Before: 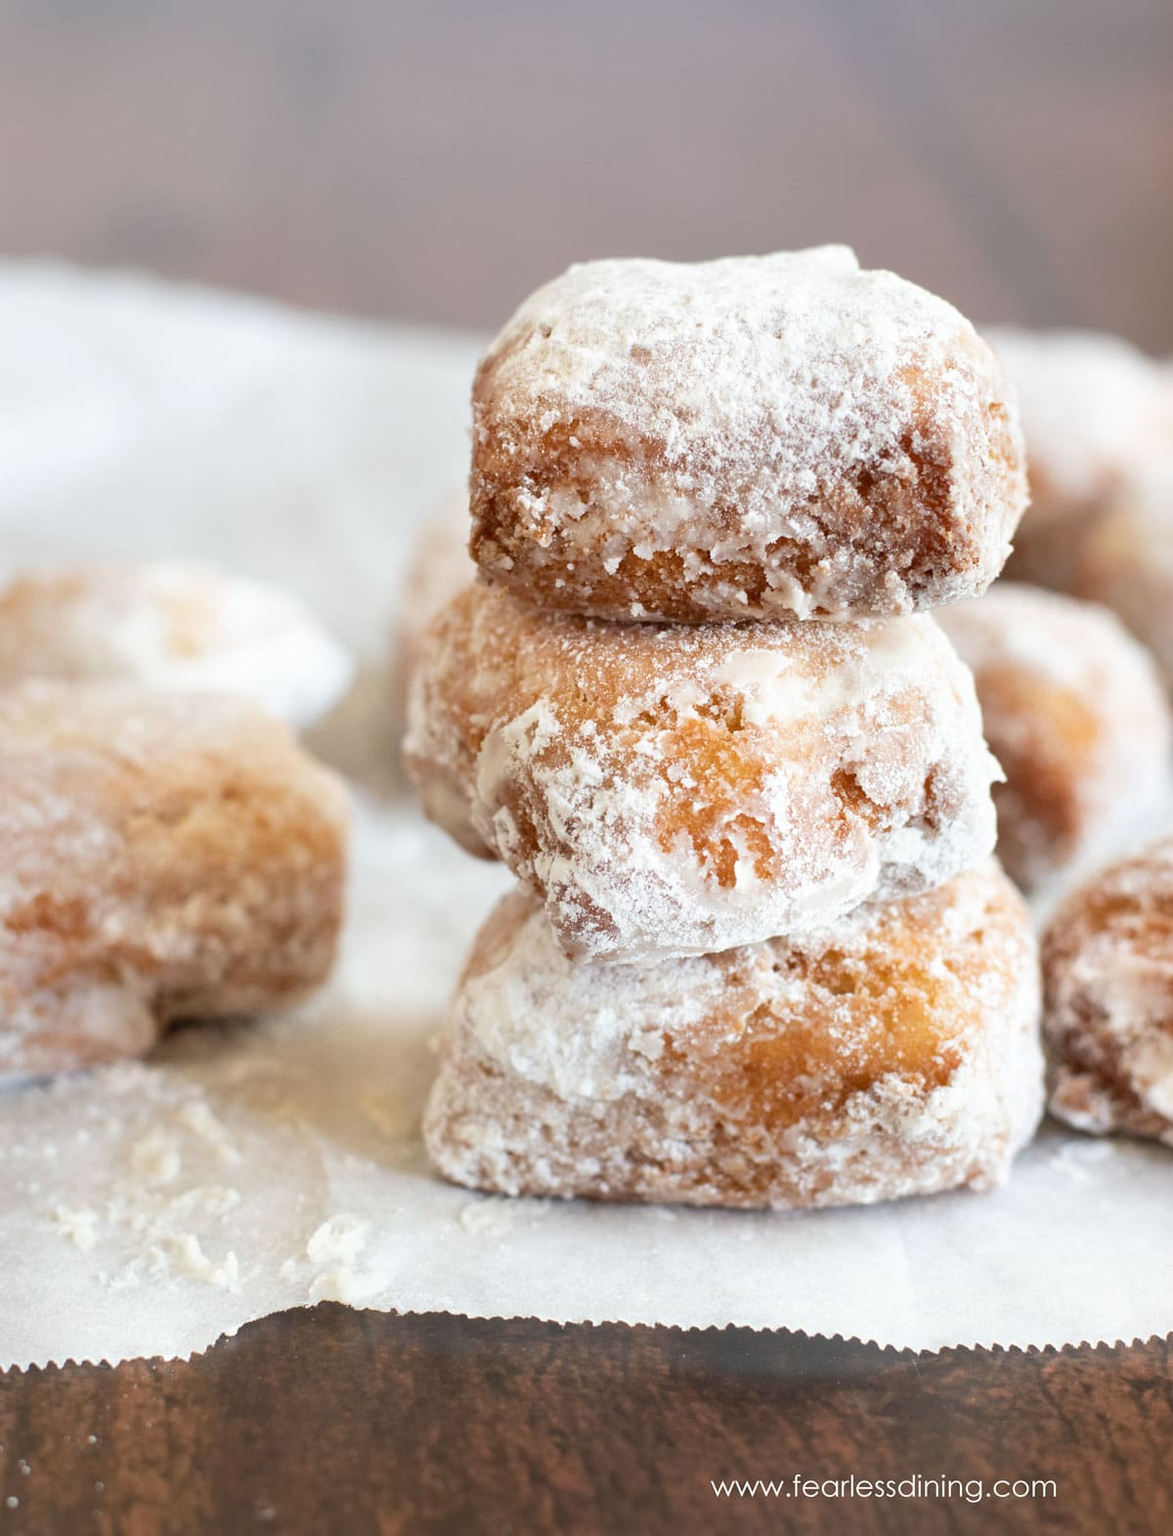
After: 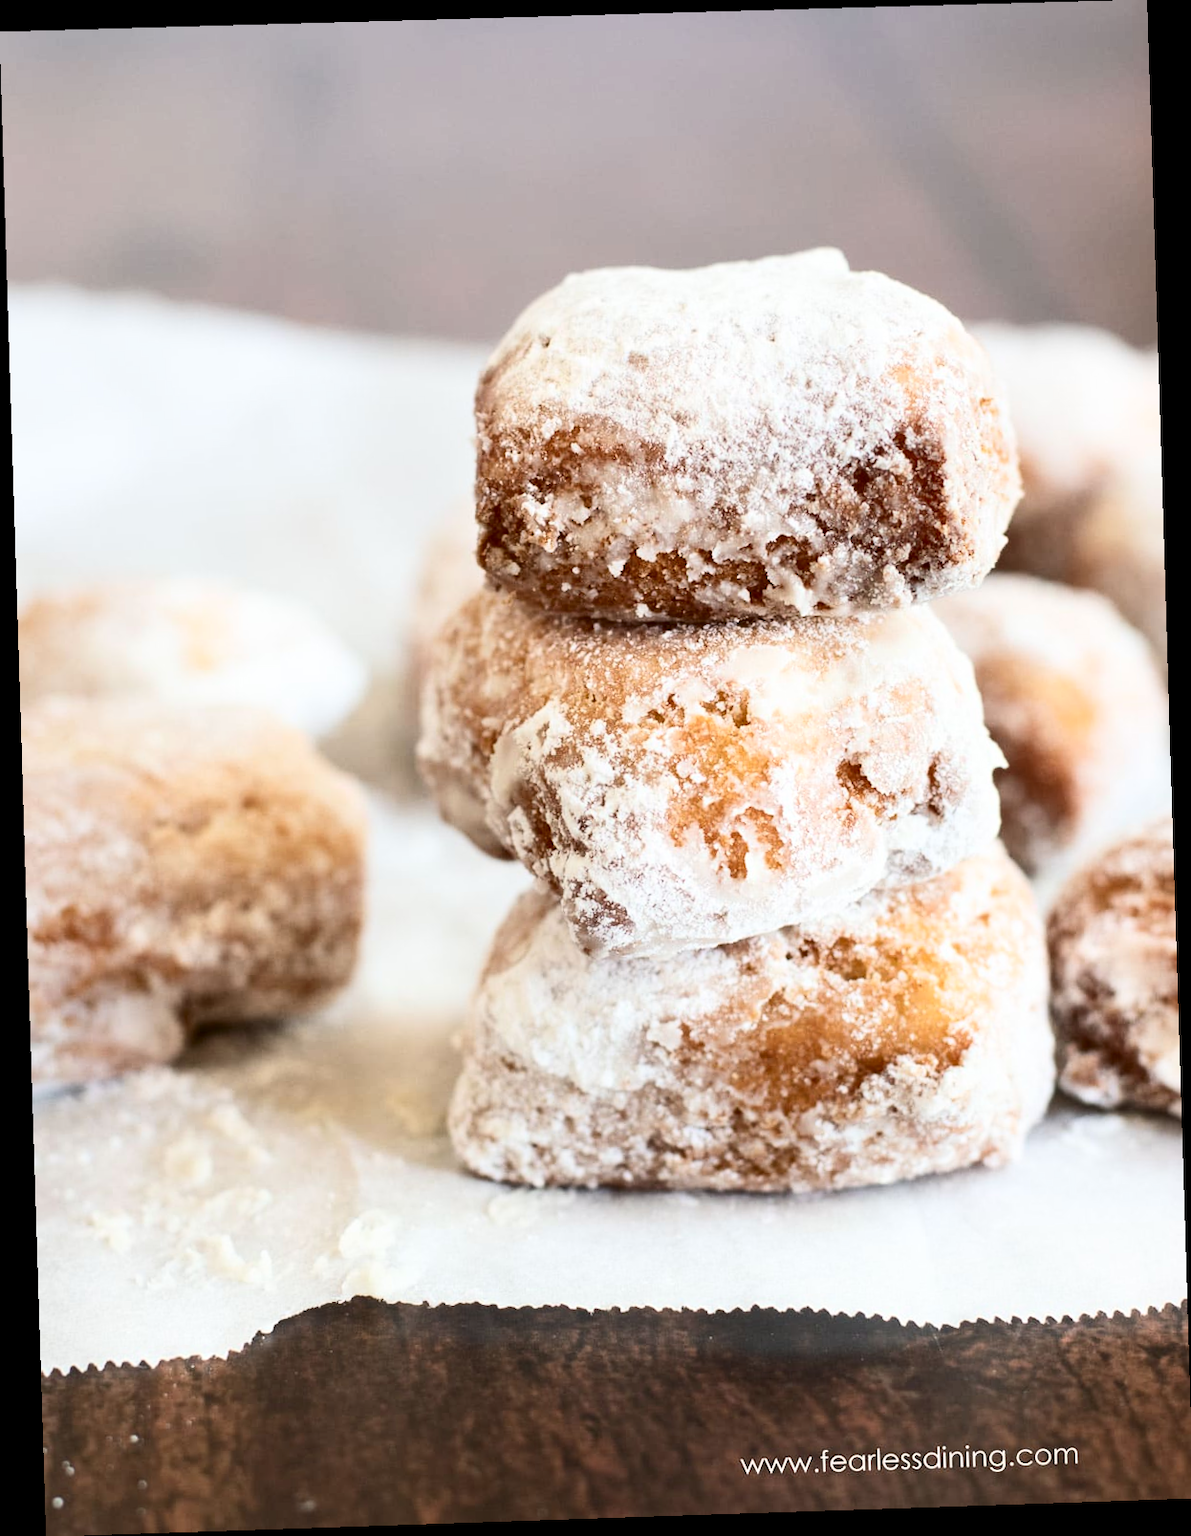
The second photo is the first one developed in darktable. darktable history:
rotate and perspective: rotation -1.77°, lens shift (horizontal) 0.004, automatic cropping off
contrast brightness saturation: contrast 0.28
